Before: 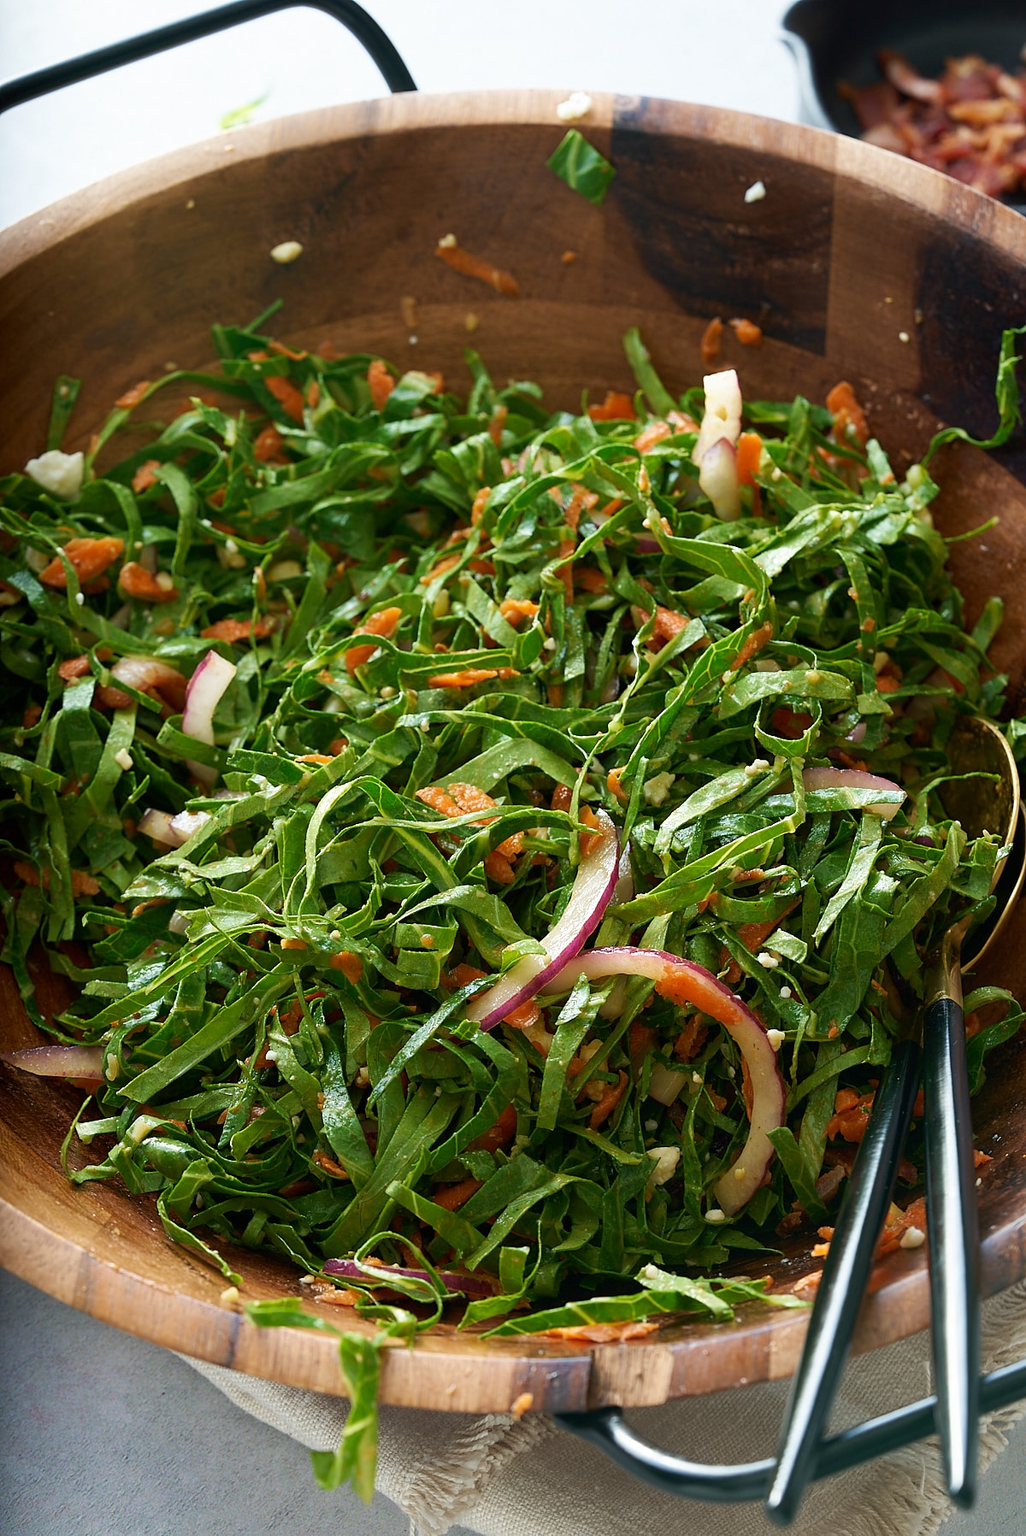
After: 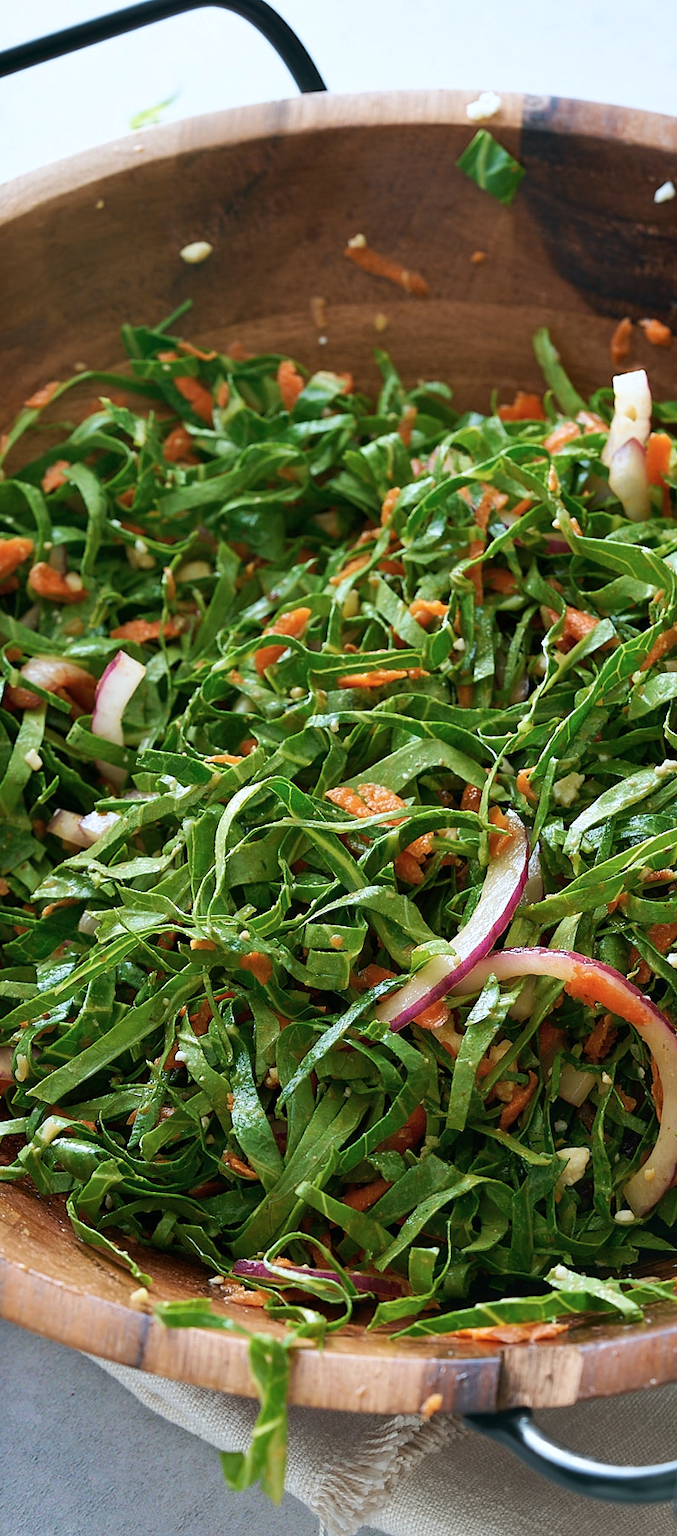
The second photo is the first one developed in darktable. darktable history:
crop and rotate: left 8.871%, right 25.059%
shadows and highlights: soften with gaussian
color correction: highlights a* -0.795, highlights b* -9.46
